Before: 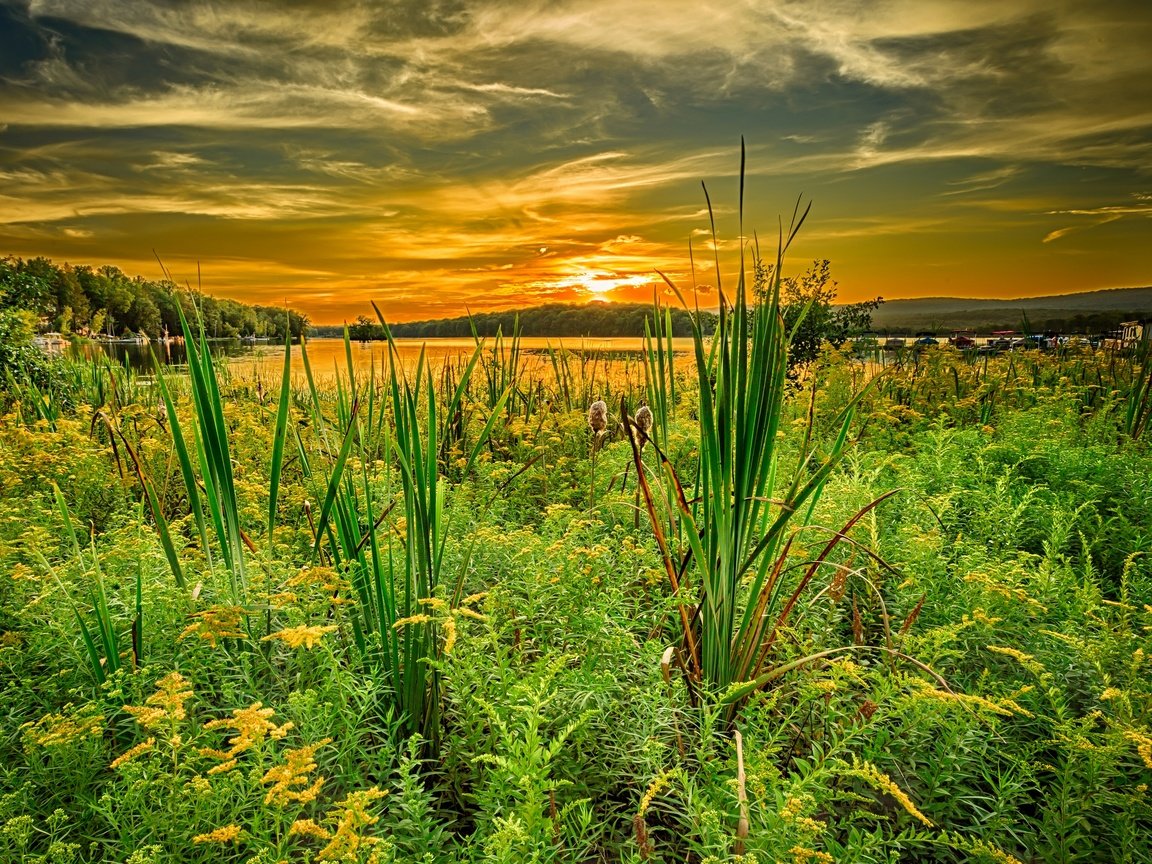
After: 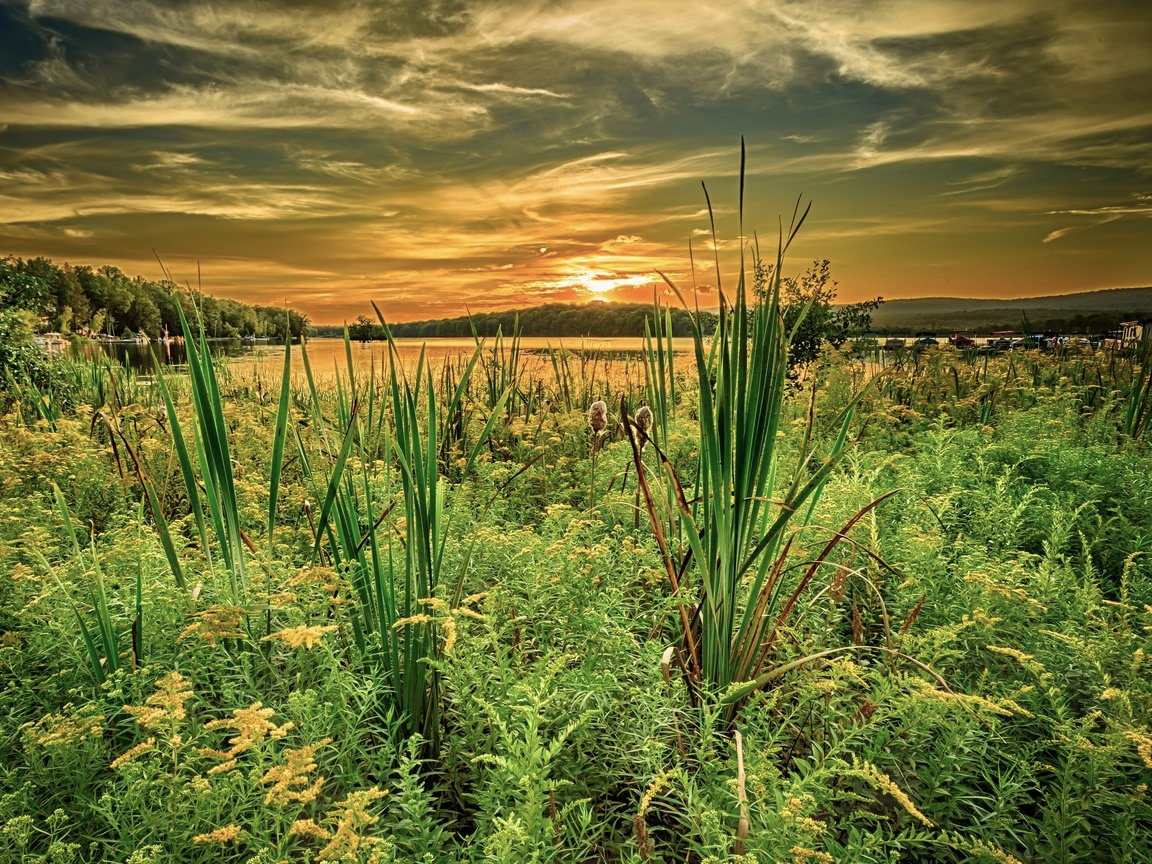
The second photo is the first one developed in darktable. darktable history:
velvia: on, module defaults
contrast brightness saturation: contrast 0.056, brightness -0.011, saturation -0.234
